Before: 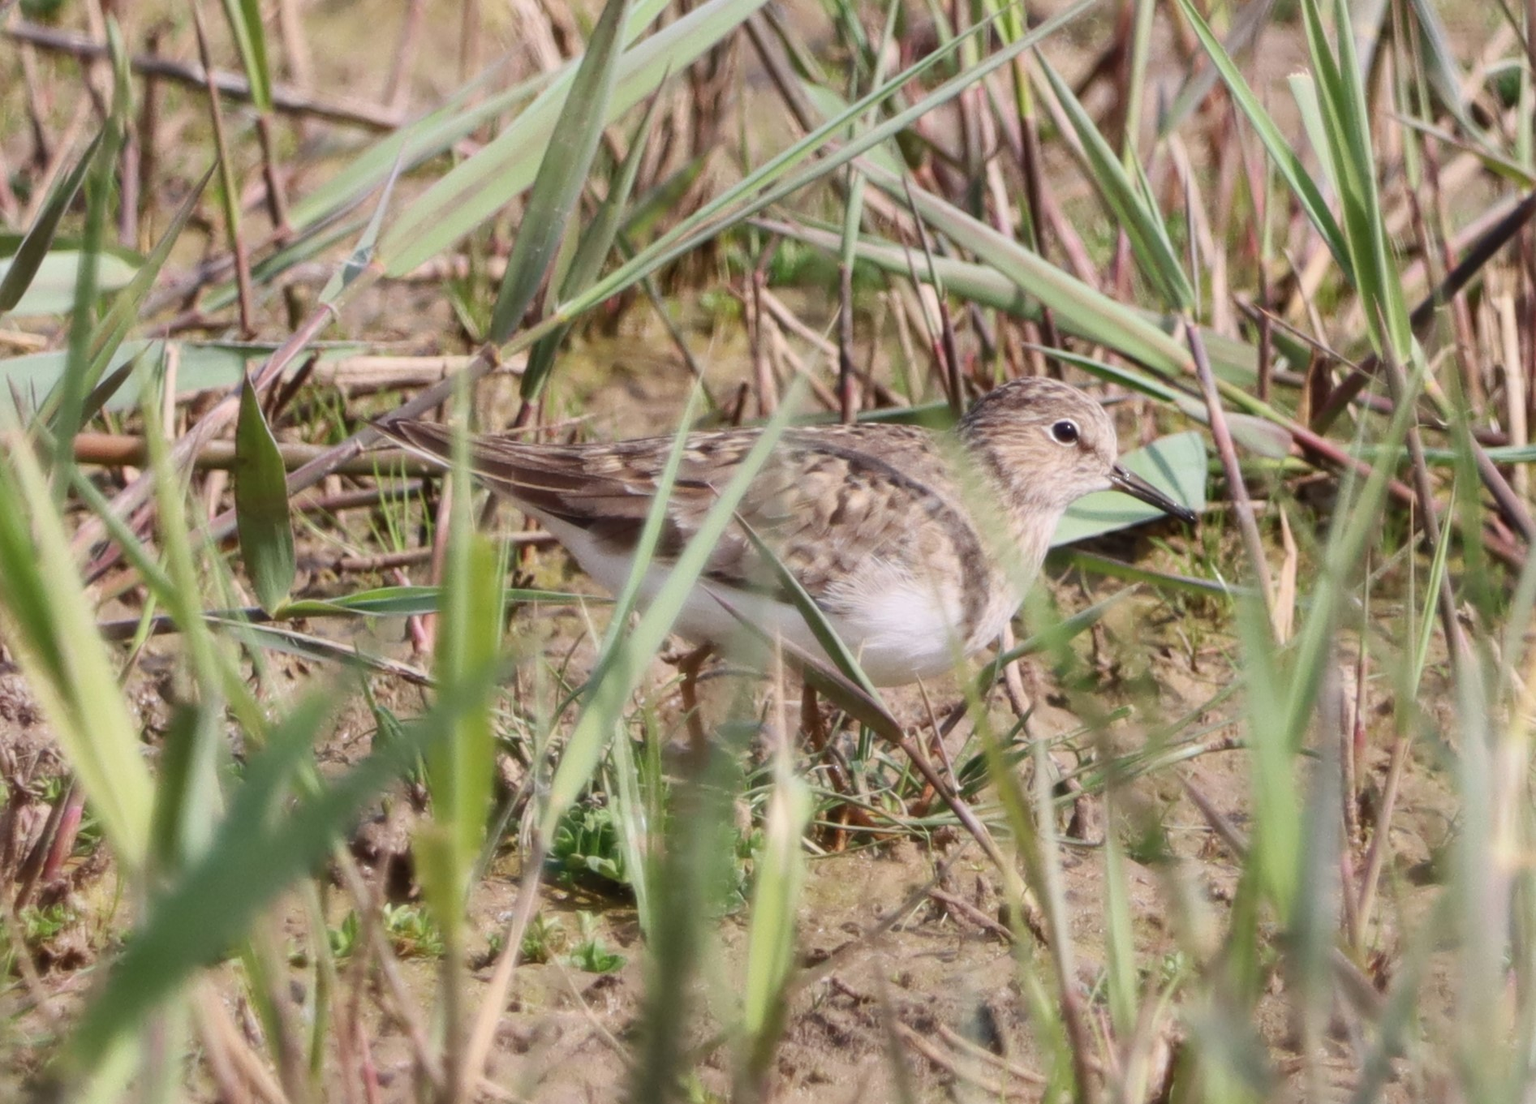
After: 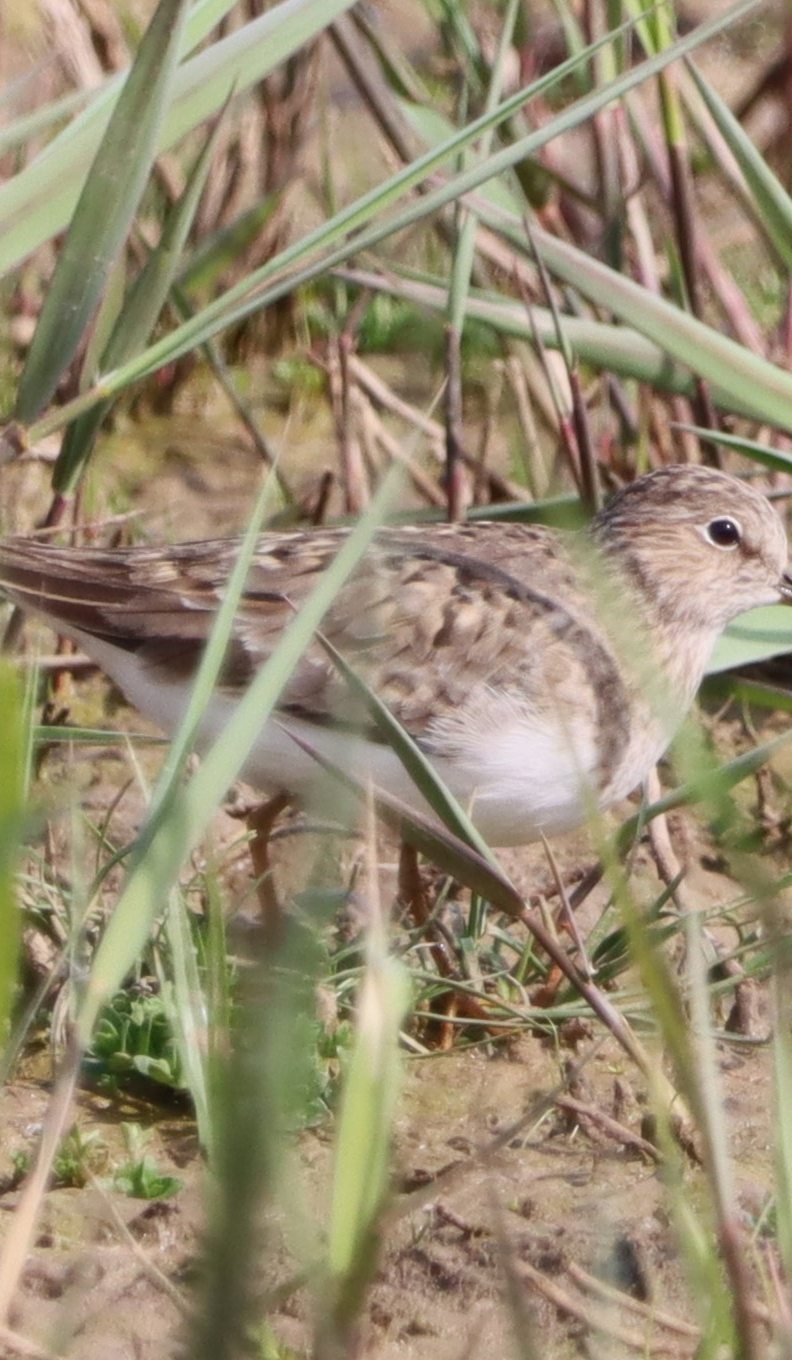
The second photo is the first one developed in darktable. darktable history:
crop: left 31.153%, right 26.978%
